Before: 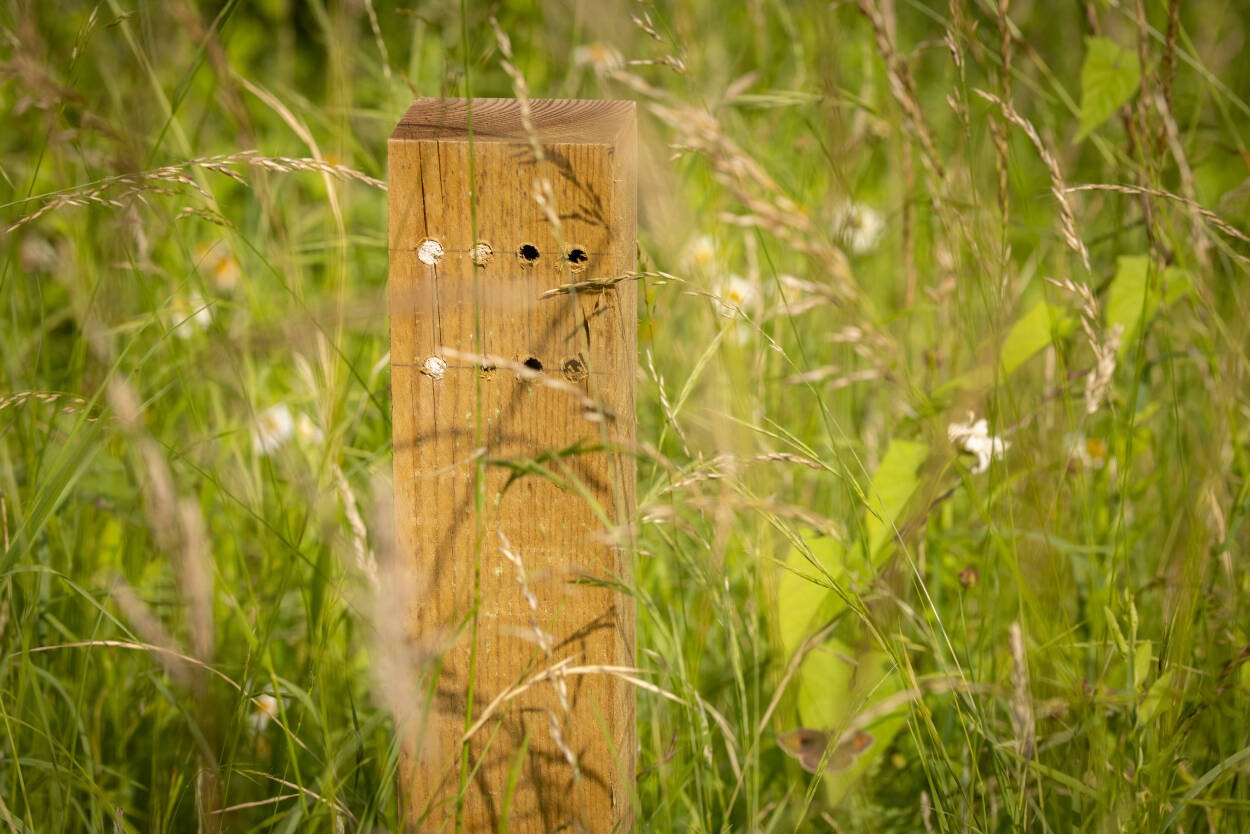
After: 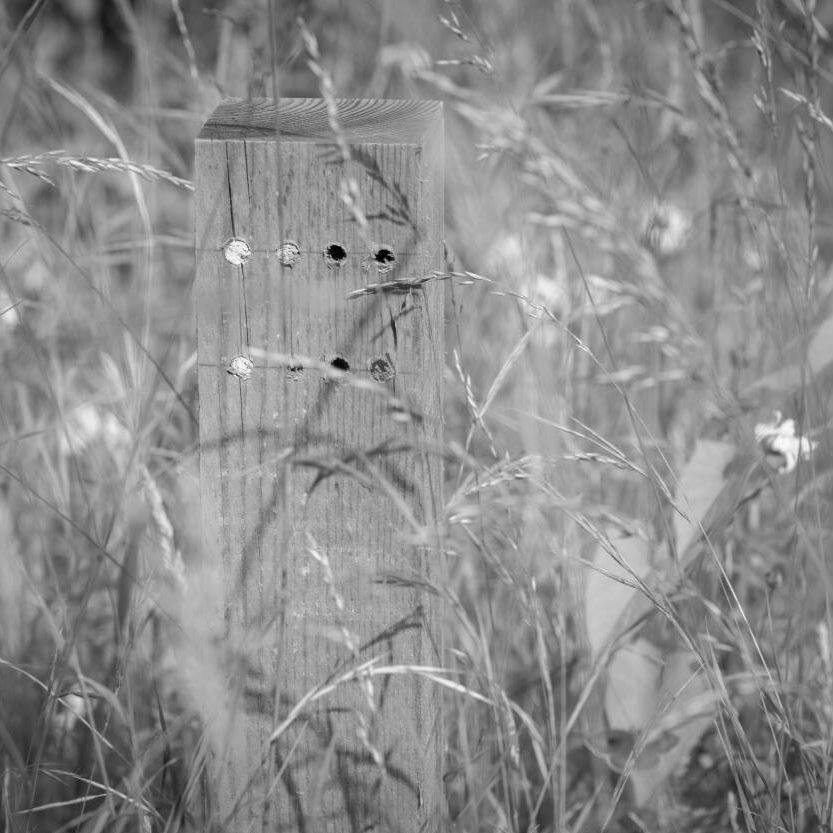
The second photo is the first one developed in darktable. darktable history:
monochrome: on, module defaults
crop and rotate: left 15.546%, right 17.787%
